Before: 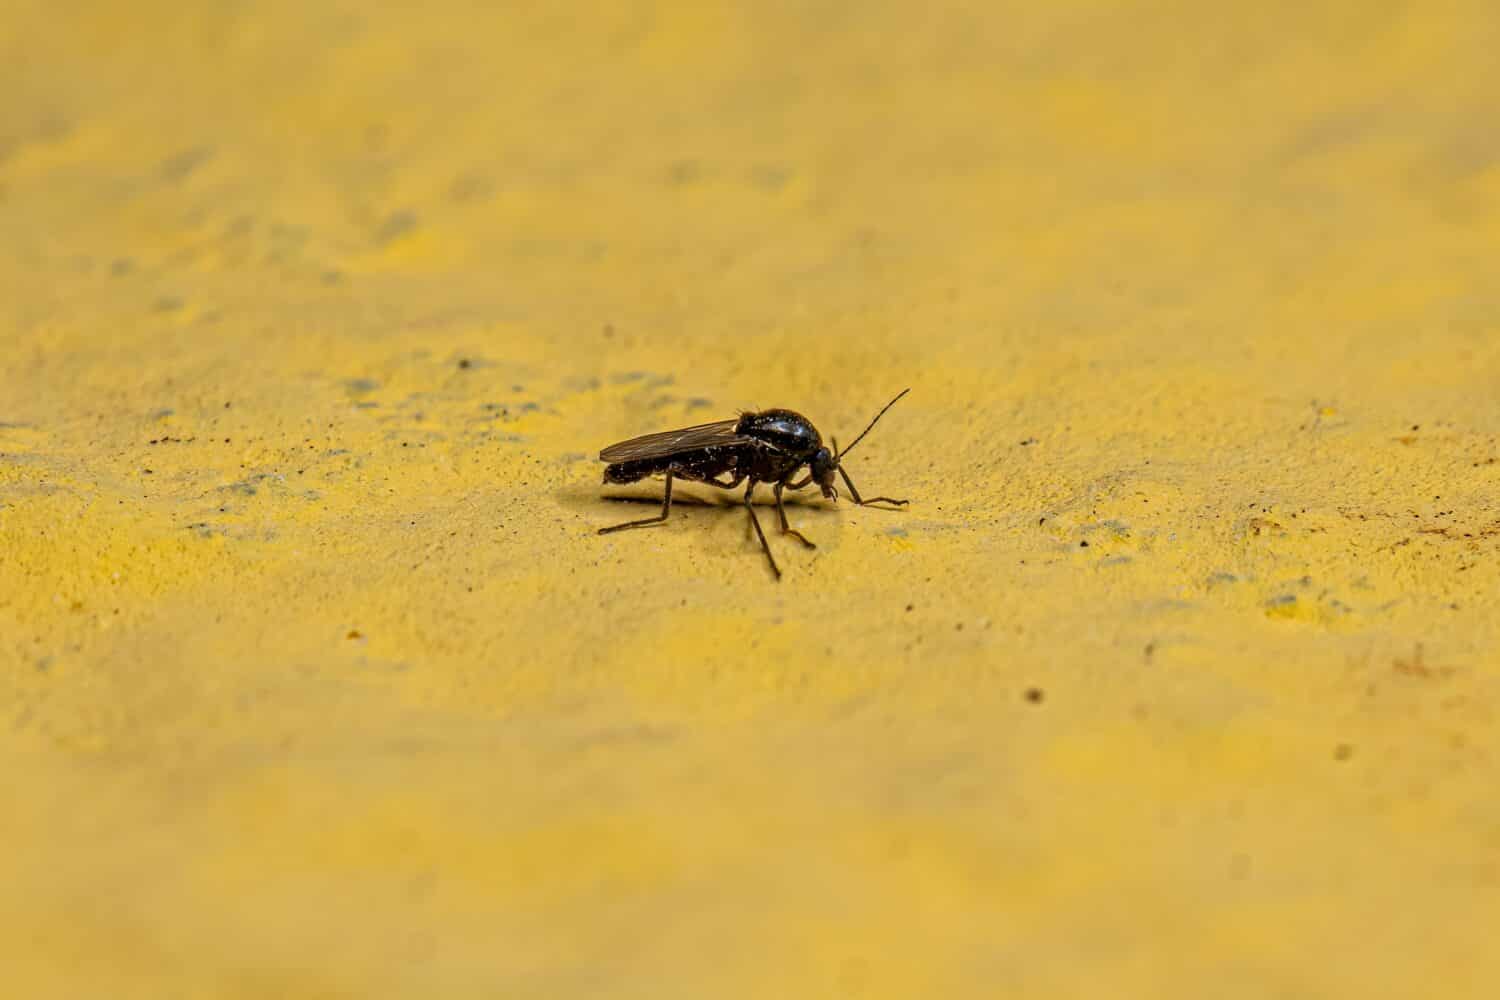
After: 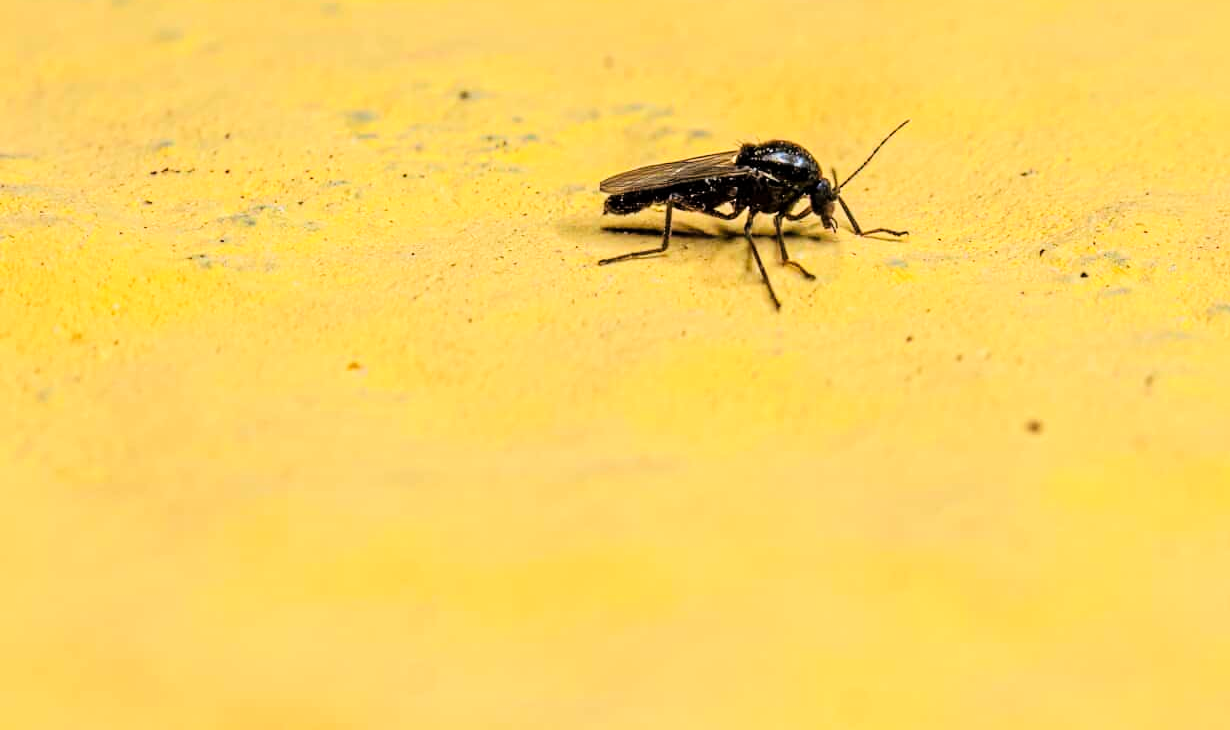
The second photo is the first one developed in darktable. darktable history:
tone curve: curves: ch0 [(0, 0) (0.049, 0.01) (0.154, 0.081) (0.491, 0.519) (0.748, 0.765) (1, 0.919)]; ch1 [(0, 0) (0.172, 0.123) (0.317, 0.272) (0.391, 0.424) (0.499, 0.497) (0.531, 0.541) (0.615, 0.608) (0.741, 0.783) (1, 1)]; ch2 [(0, 0) (0.411, 0.424) (0.483, 0.478) (0.546, 0.532) (0.652, 0.633) (1, 1)], color space Lab, linked channels, preserve colors none
crop: top 26.904%, right 17.999%
exposure: black level correction 0, exposure 0.932 EV, compensate highlight preservation false
